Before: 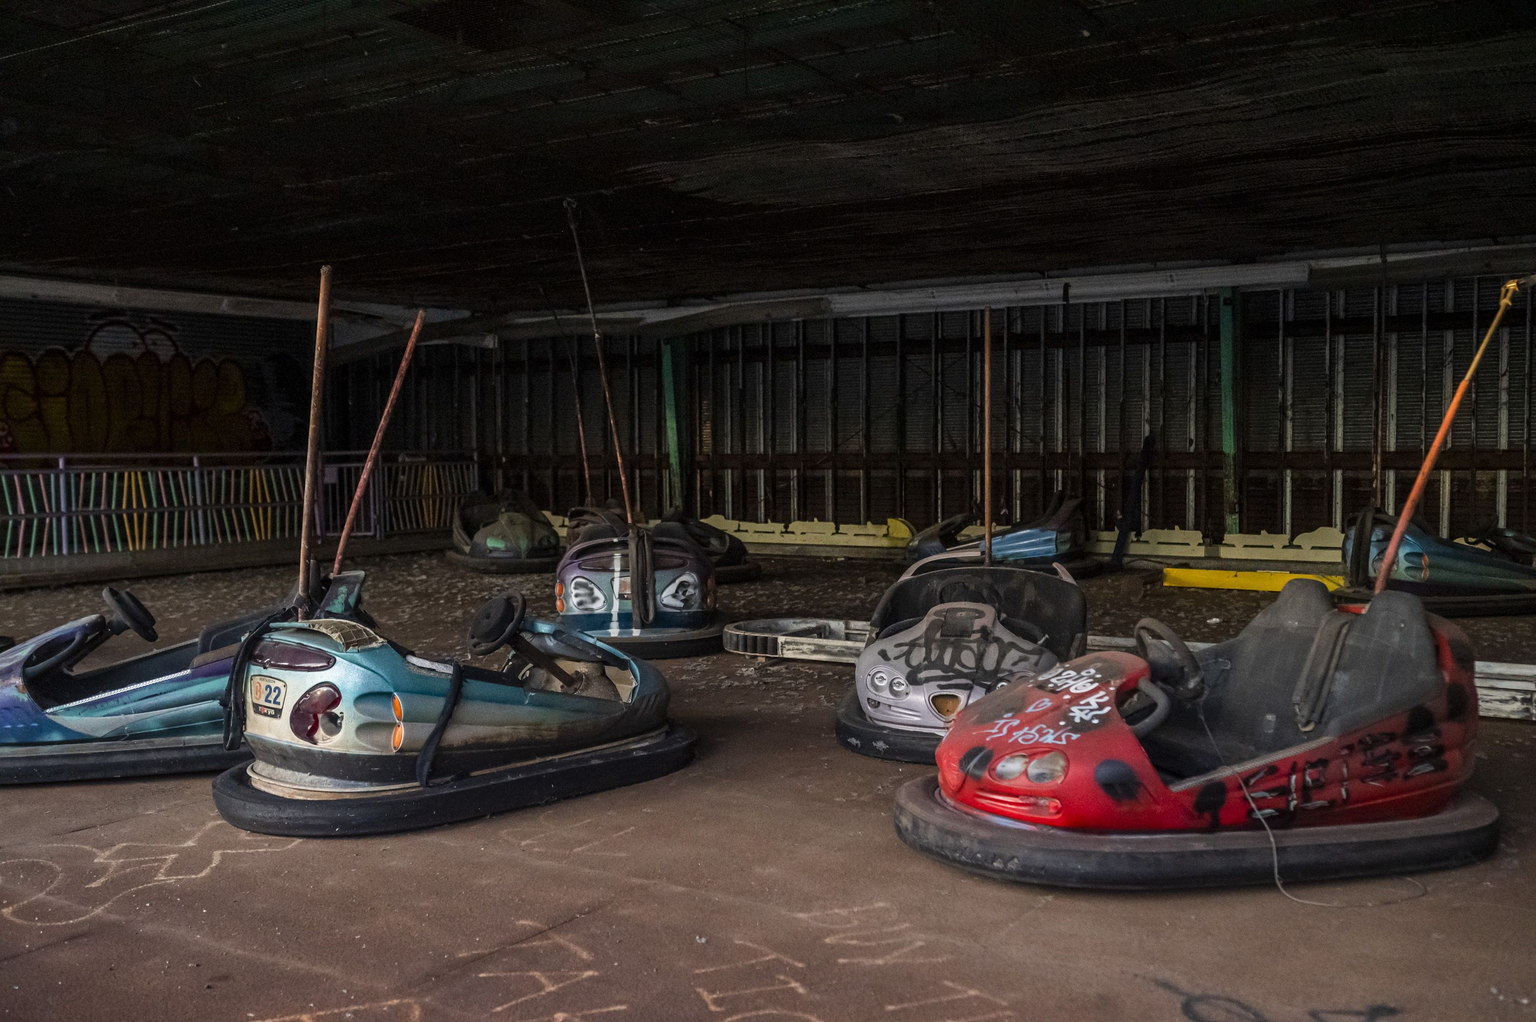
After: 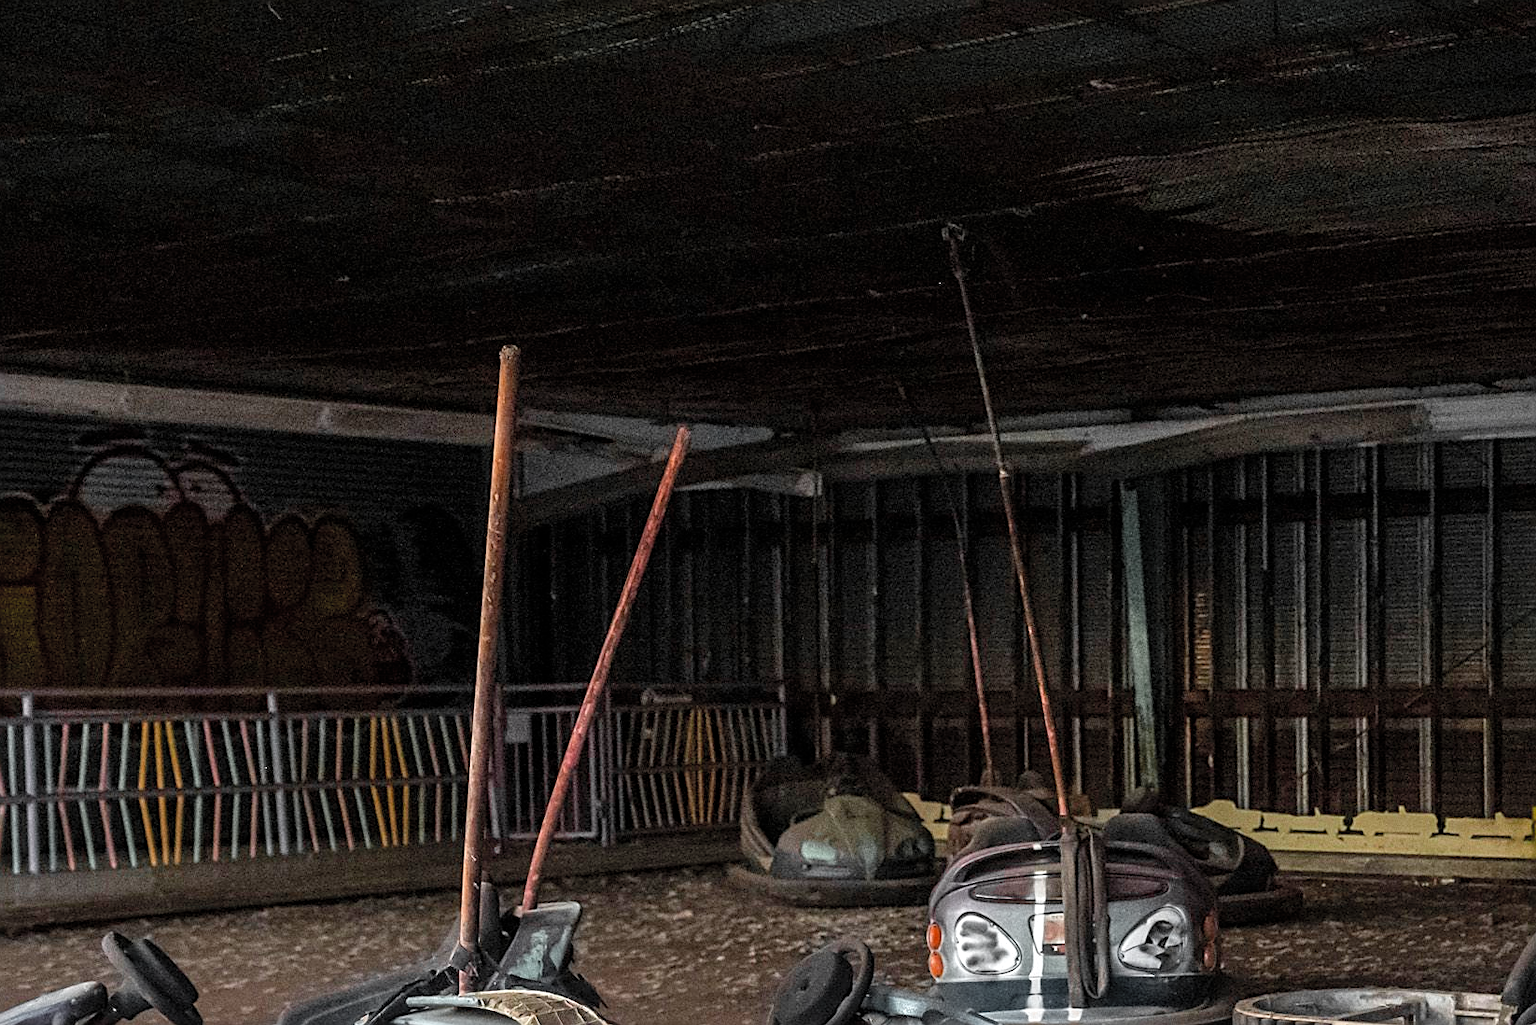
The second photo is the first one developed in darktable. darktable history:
color zones: curves: ch0 [(0.004, 0.388) (0.125, 0.392) (0.25, 0.404) (0.375, 0.5) (0.5, 0.5) (0.625, 0.5) (0.75, 0.5) (0.875, 0.5)]; ch1 [(0, 0.5) (0.125, 0.5) (0.25, 0.5) (0.375, 0.124) (0.524, 0.124) (0.645, 0.128) (0.789, 0.132) (0.914, 0.096) (0.998, 0.068)]
crop and rotate: left 3.036%, top 7.418%, right 42.088%, bottom 37.515%
sharpen: on, module defaults
exposure: exposure 0.605 EV, compensate highlight preservation false
color balance rgb: perceptual saturation grading › global saturation 0.006%
contrast brightness saturation: brightness 0.136
